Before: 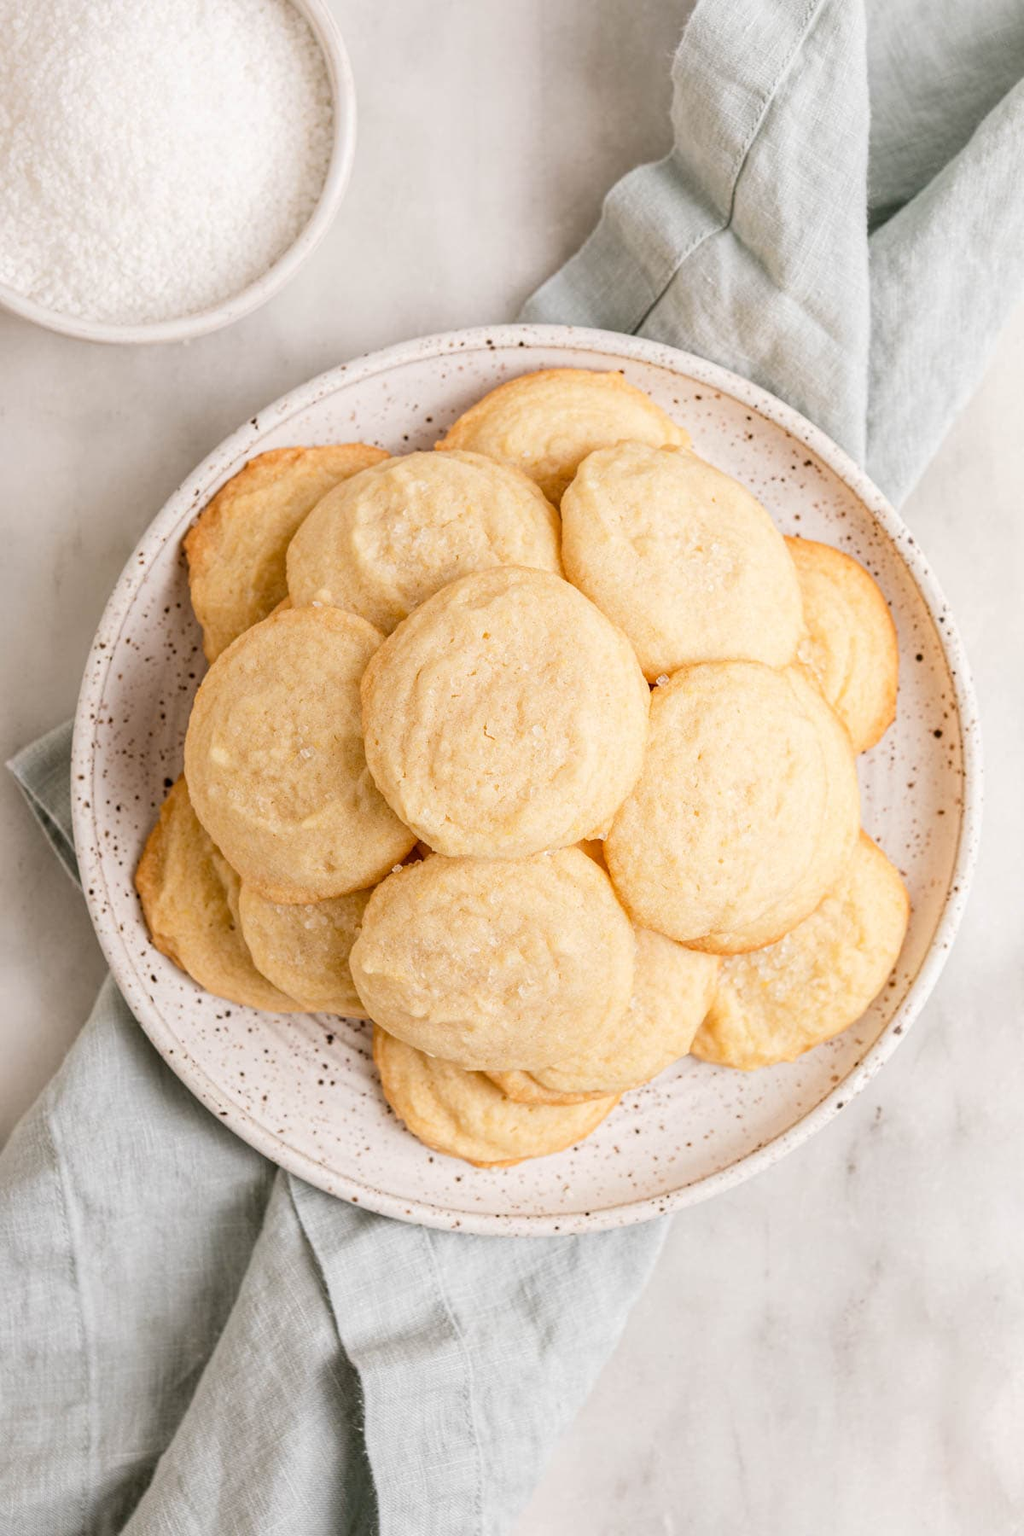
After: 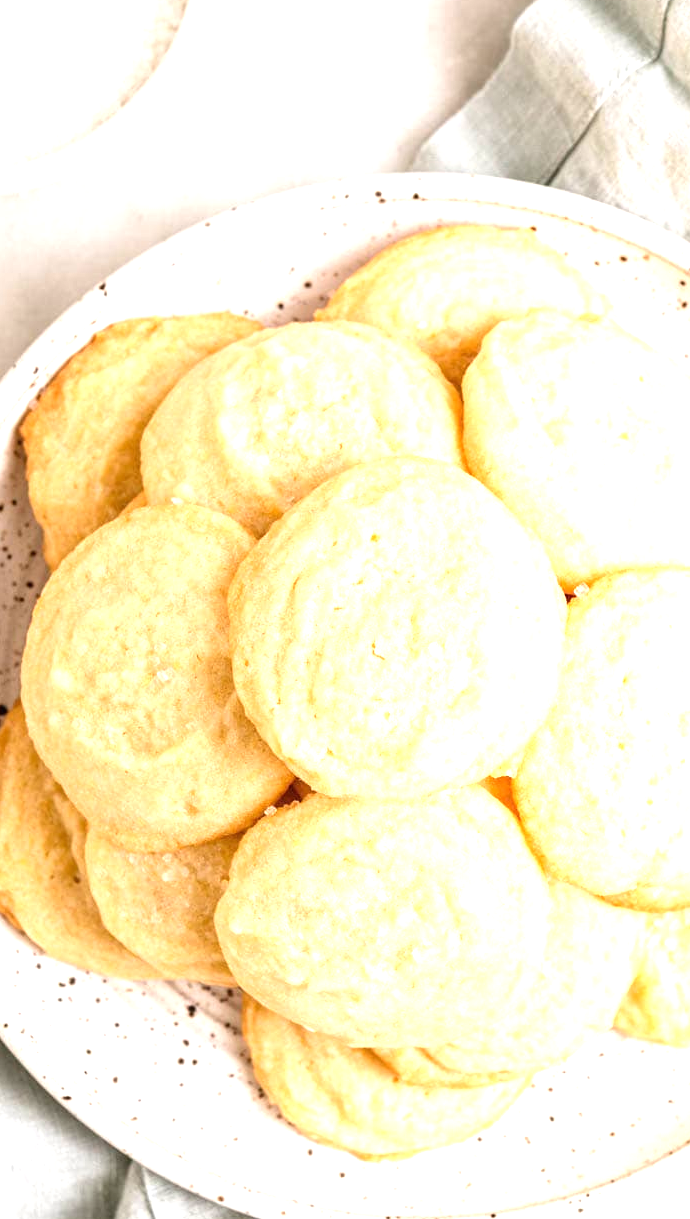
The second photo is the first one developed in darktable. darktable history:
exposure: black level correction 0, exposure 1.102 EV, compensate highlight preservation false
crop: left 16.254%, top 11.513%, right 26.176%, bottom 20.716%
